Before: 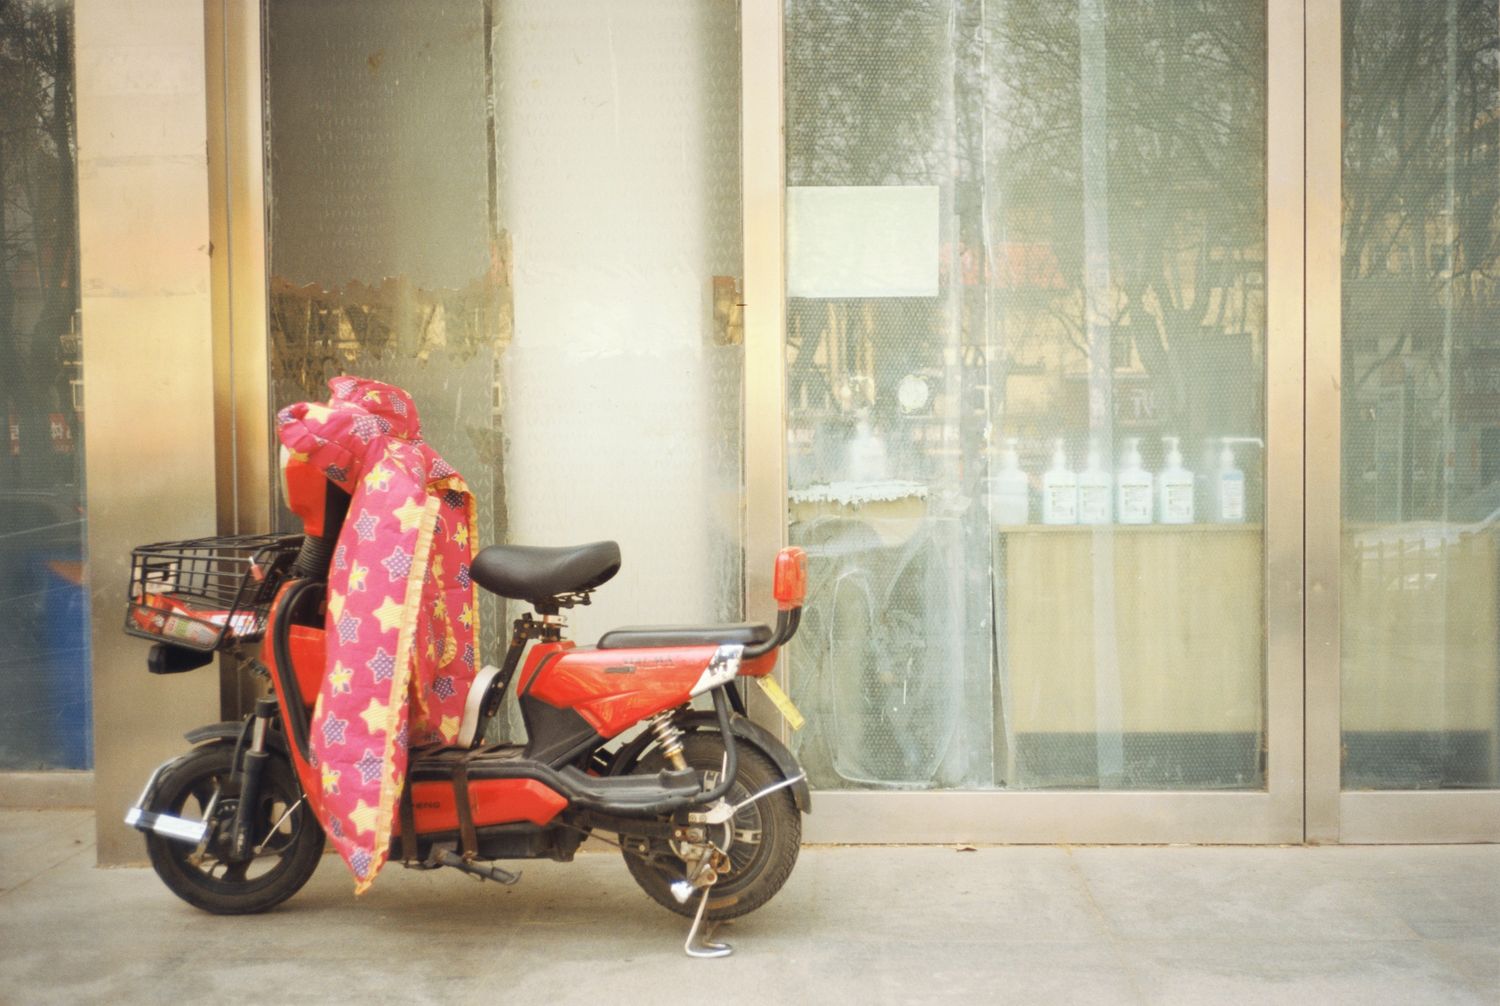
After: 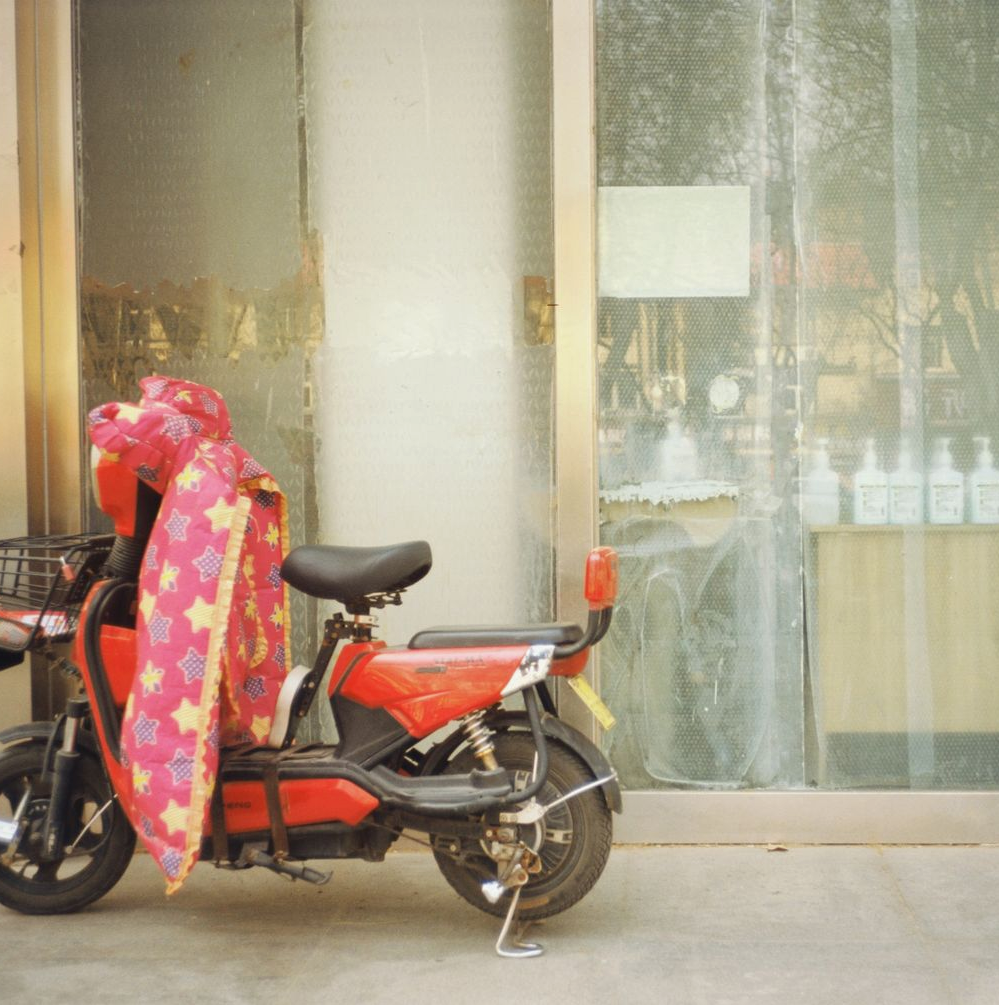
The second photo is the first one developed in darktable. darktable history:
shadows and highlights: shadows -20, white point adjustment -2, highlights -35
crop and rotate: left 12.648%, right 20.685%
